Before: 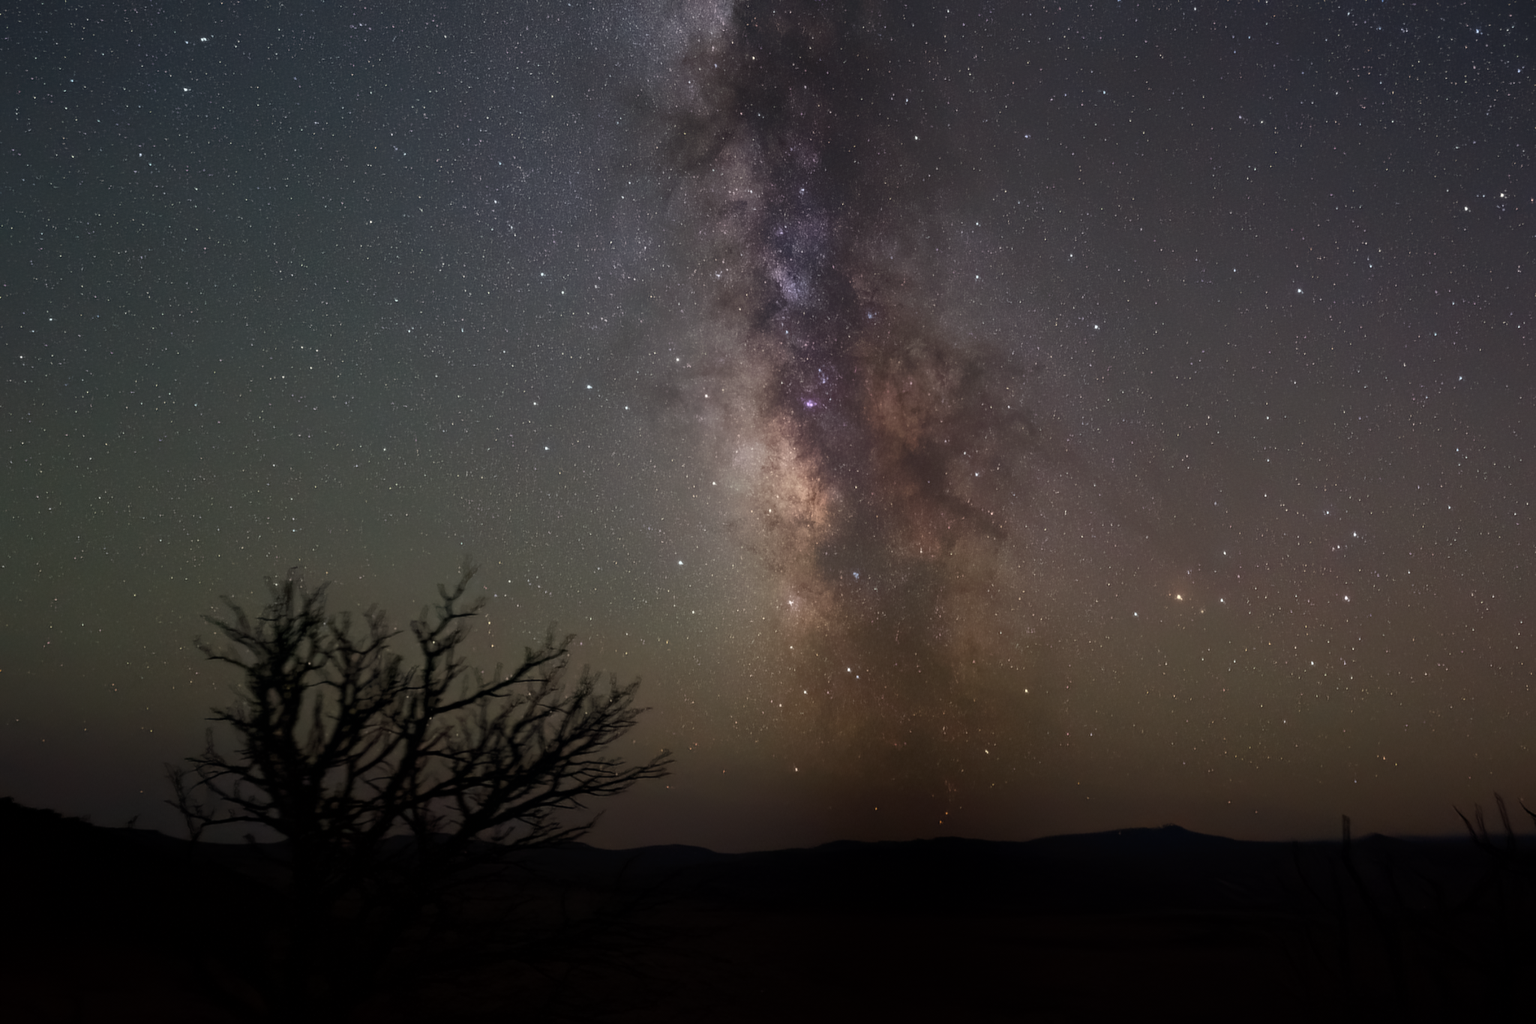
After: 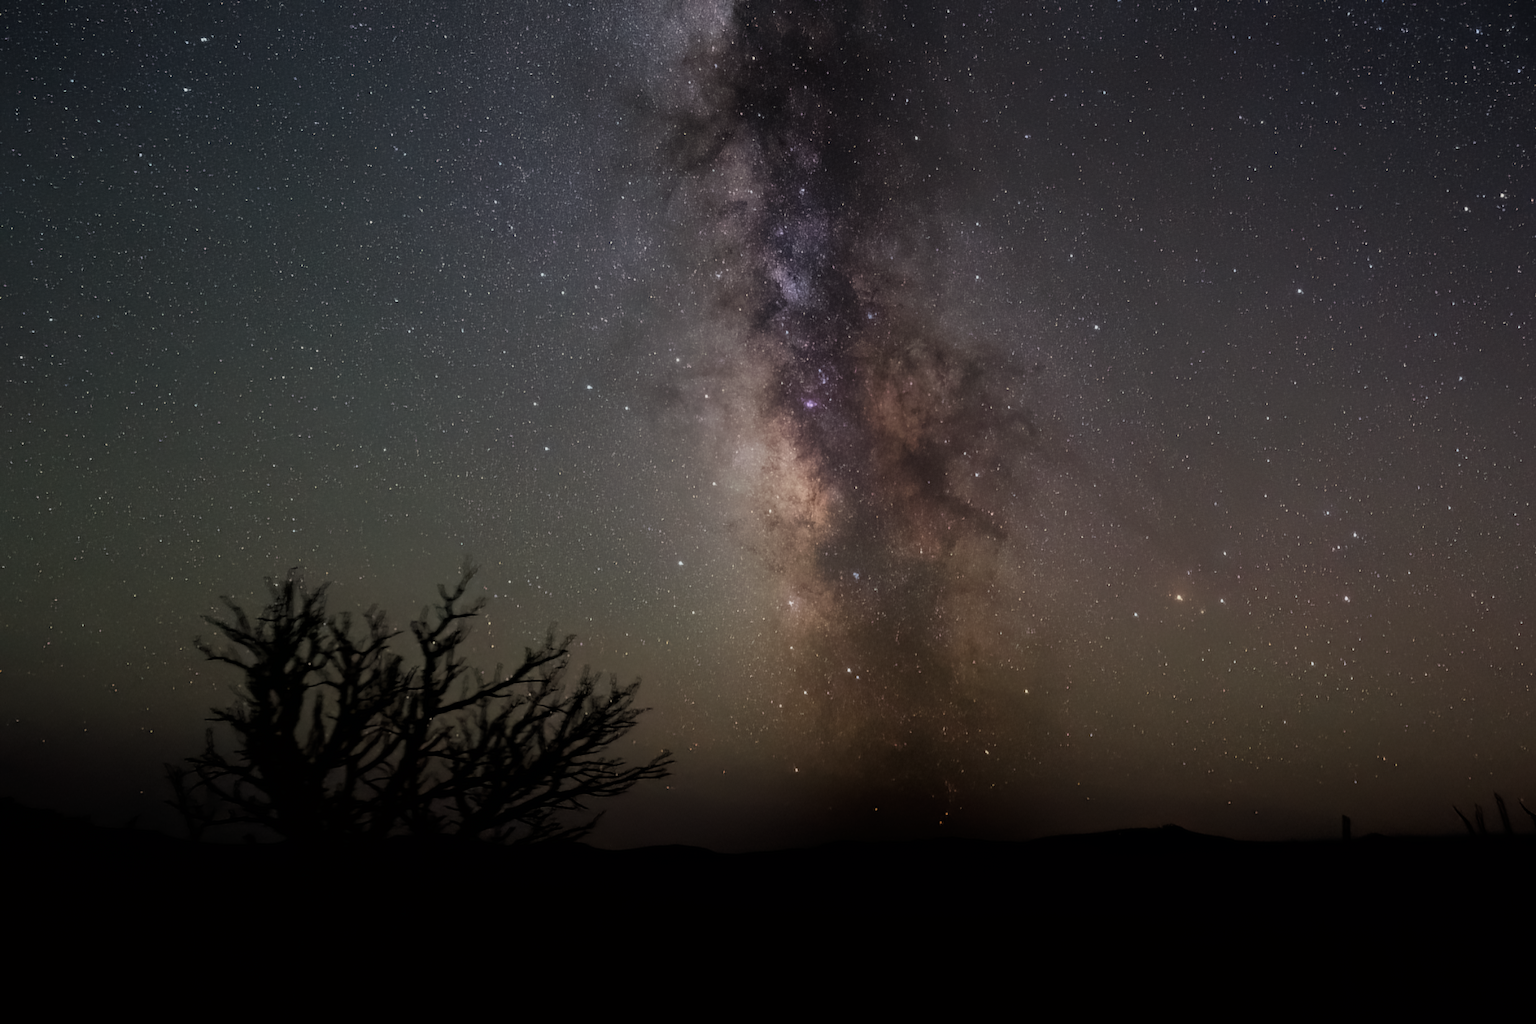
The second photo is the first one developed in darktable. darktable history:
exposure: compensate exposure bias true, compensate highlight preservation false
filmic rgb: black relative exposure -7.88 EV, white relative exposure 4.18 EV, hardness 4.06, latitude 50.97%, contrast 1.012, shadows ↔ highlights balance 5.9%
